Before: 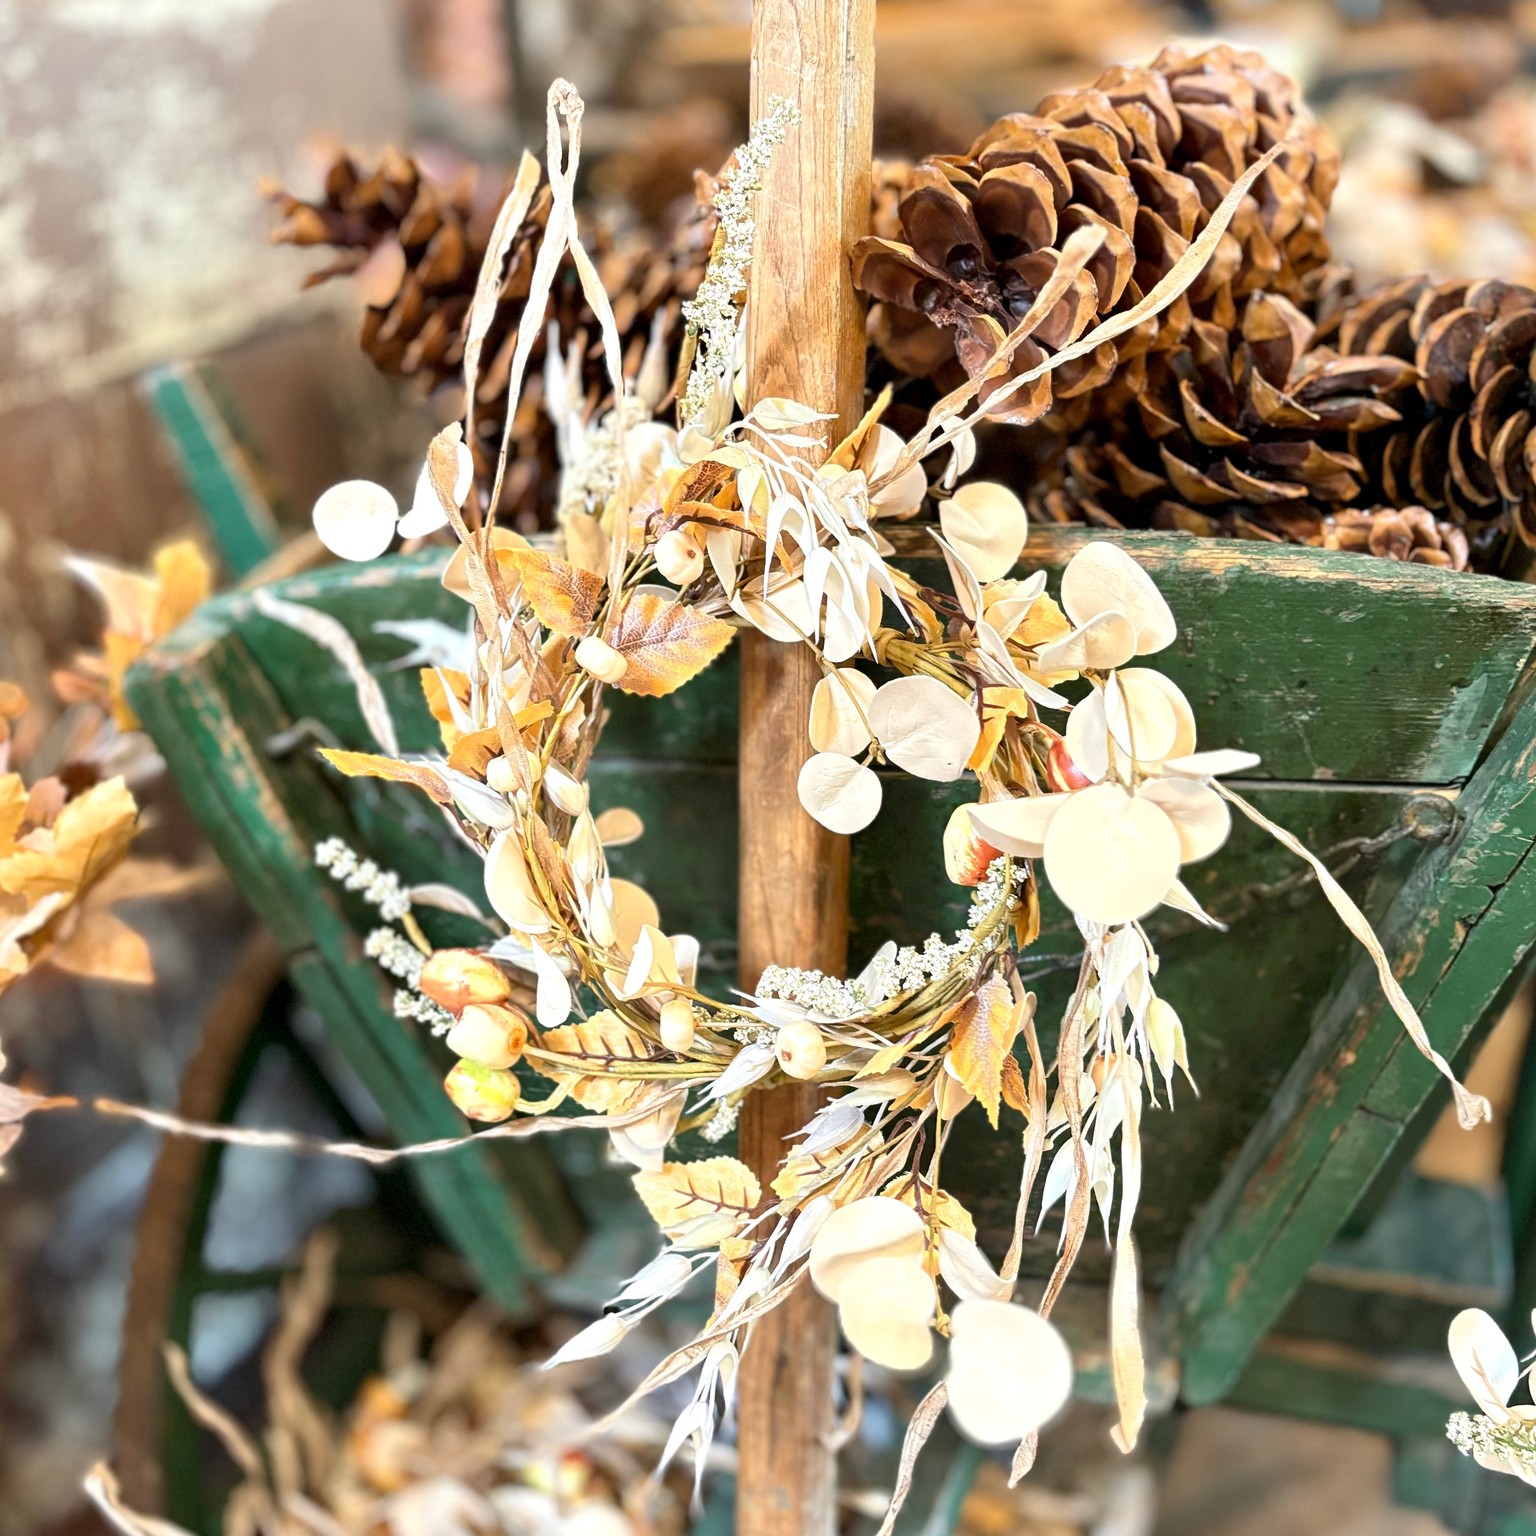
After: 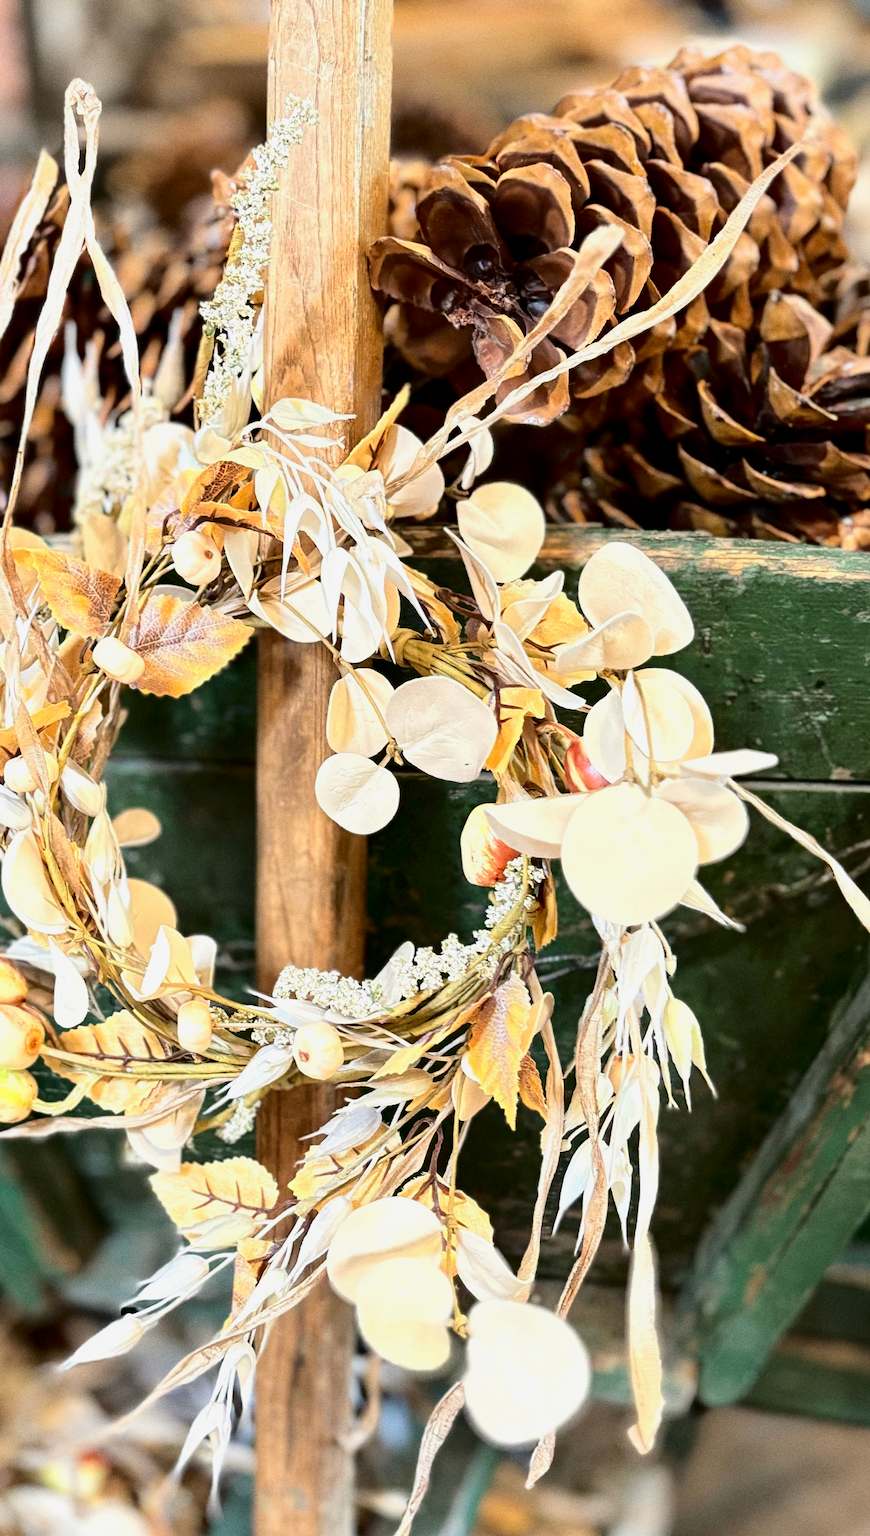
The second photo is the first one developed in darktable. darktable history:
crop: left 31.458%, top 0%, right 11.876%
tone curve: curves: ch0 [(0, 0) (0.251, 0.254) (0.689, 0.733) (1, 1)]
grain: coarseness 0.09 ISO, strength 40%
fill light: exposure -2 EV, width 8.6
exposure: exposure -0.157 EV, compensate highlight preservation false
